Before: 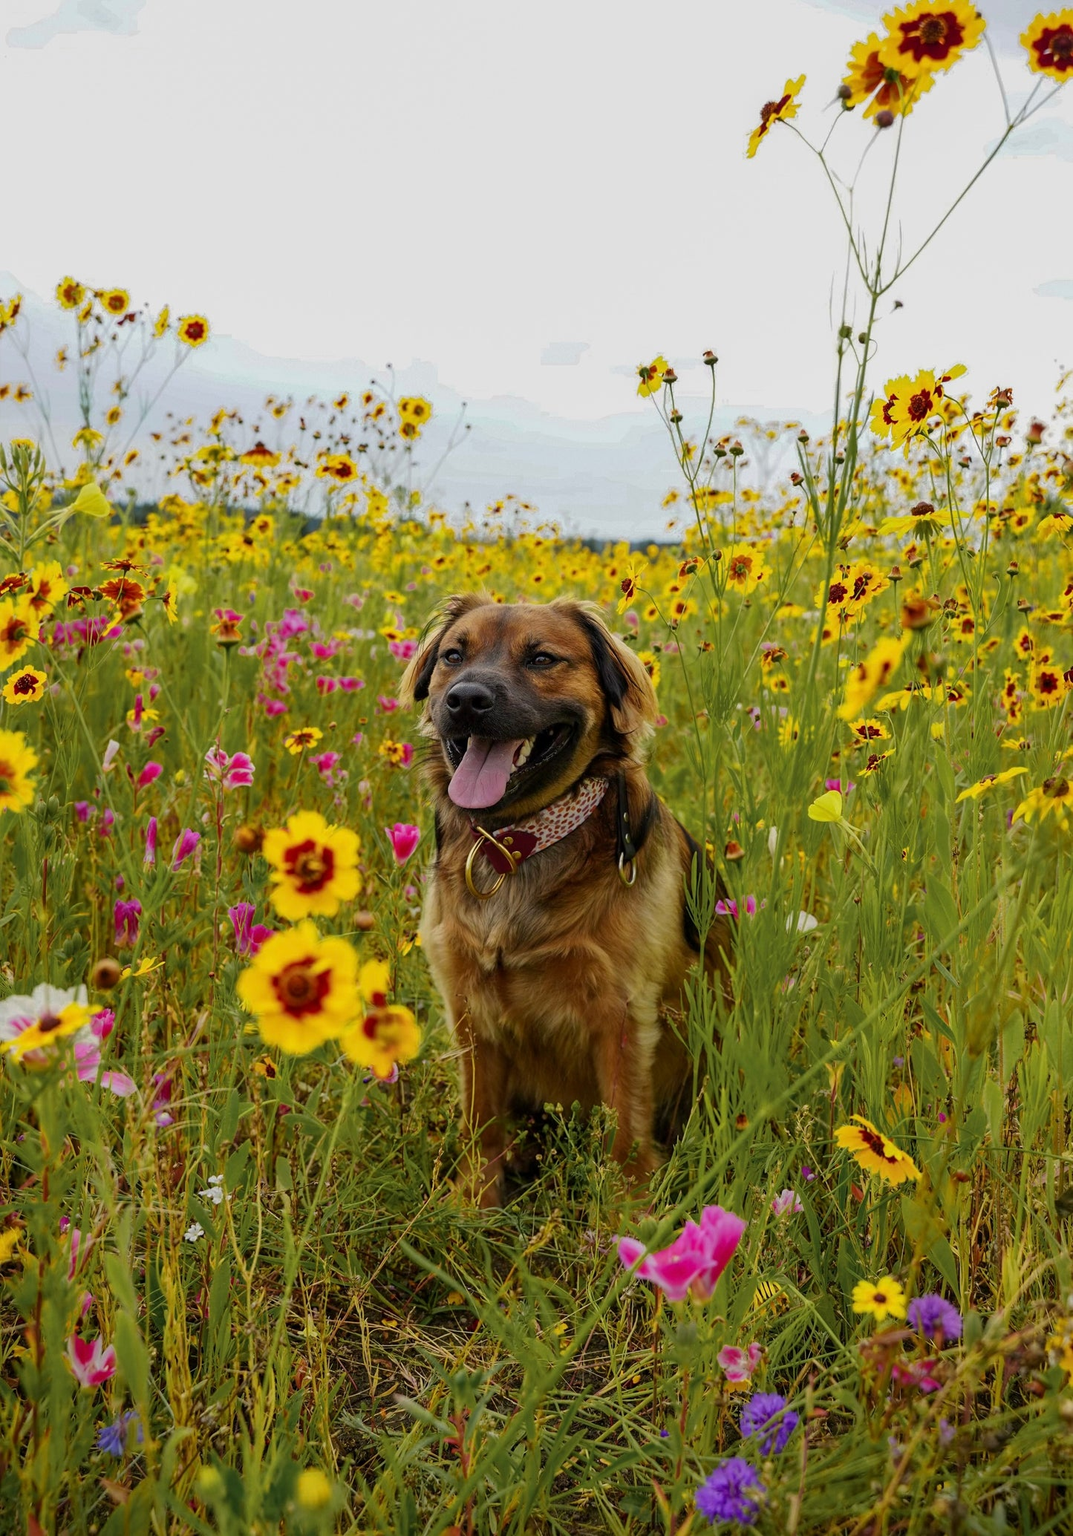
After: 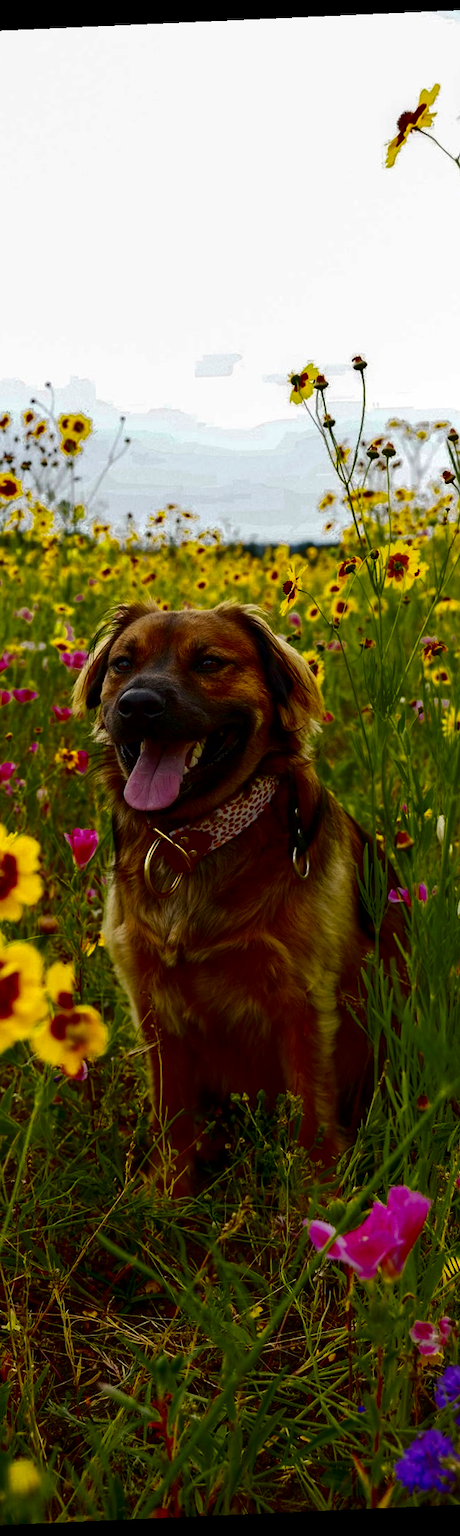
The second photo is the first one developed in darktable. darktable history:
contrast brightness saturation: contrast 0.09, brightness -0.59, saturation 0.17
exposure: exposure 0.376 EV, compensate highlight preservation false
crop: left 31.229%, right 27.105%
rotate and perspective: rotation -2.56°, automatic cropping off
